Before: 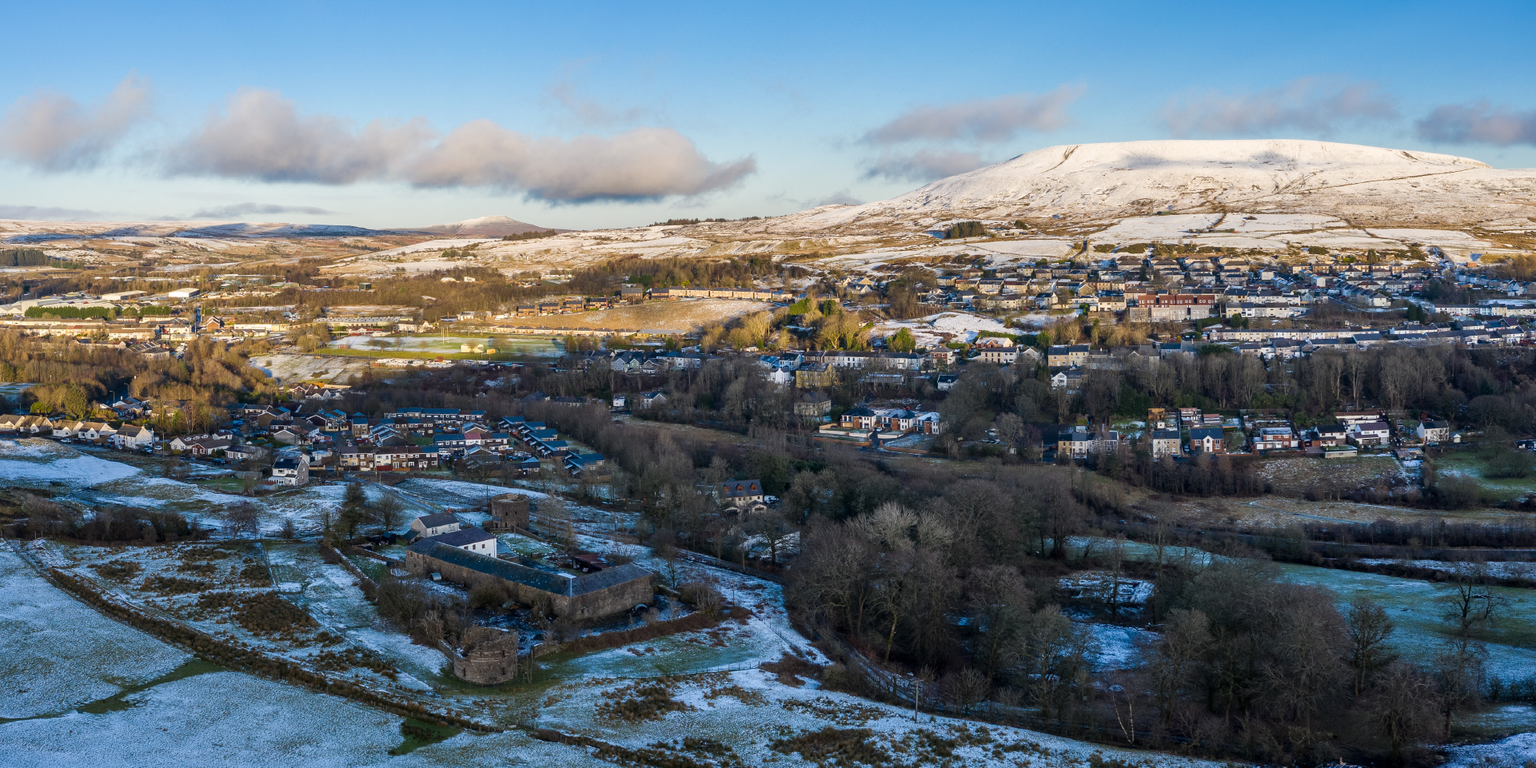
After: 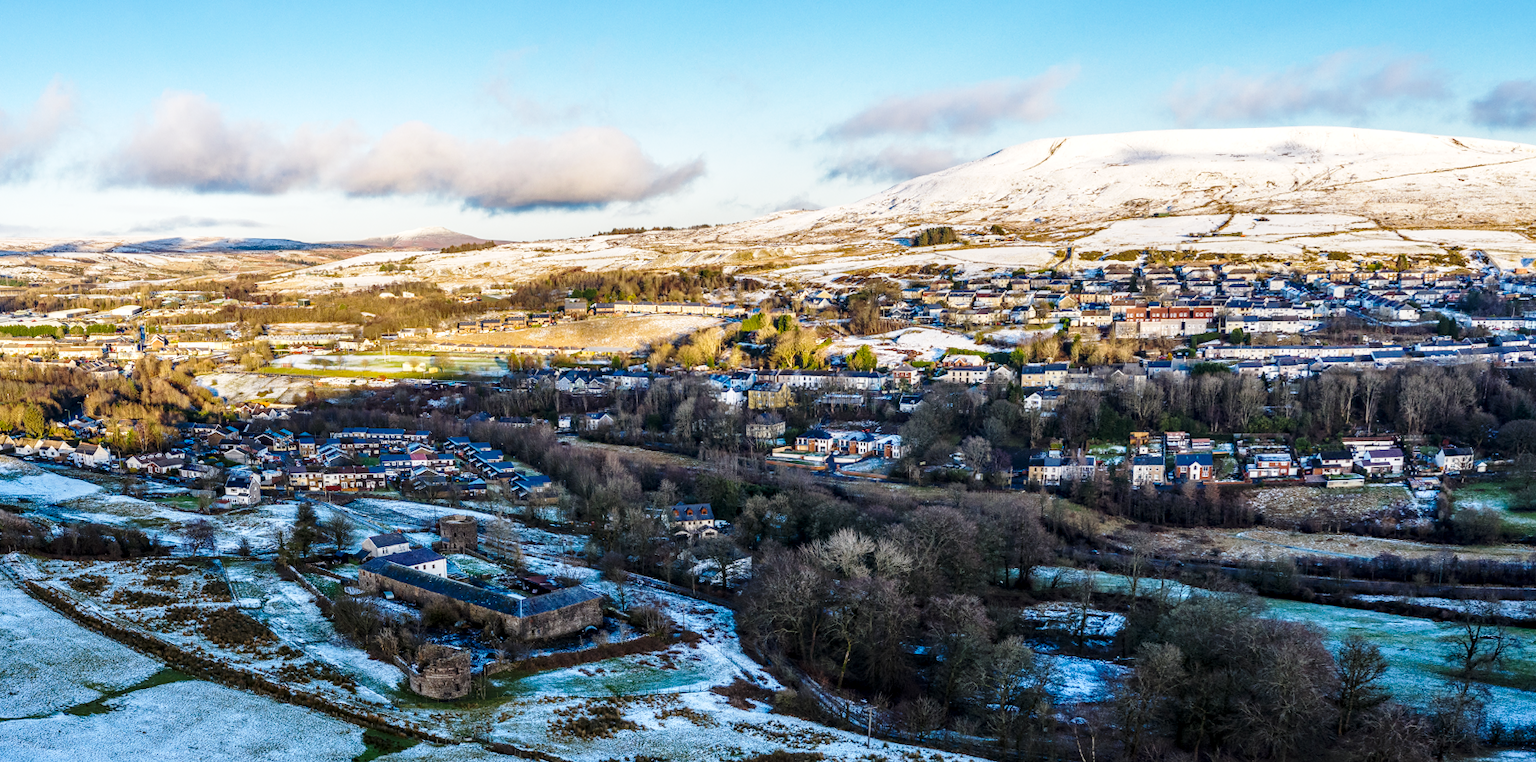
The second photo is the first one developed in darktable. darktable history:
local contrast: on, module defaults
rotate and perspective: rotation 0.062°, lens shift (vertical) 0.115, lens shift (horizontal) -0.133, crop left 0.047, crop right 0.94, crop top 0.061, crop bottom 0.94
base curve: curves: ch0 [(0, 0) (0.028, 0.03) (0.121, 0.232) (0.46, 0.748) (0.859, 0.968) (1, 1)], preserve colors none
haze removal: compatibility mode true, adaptive false
